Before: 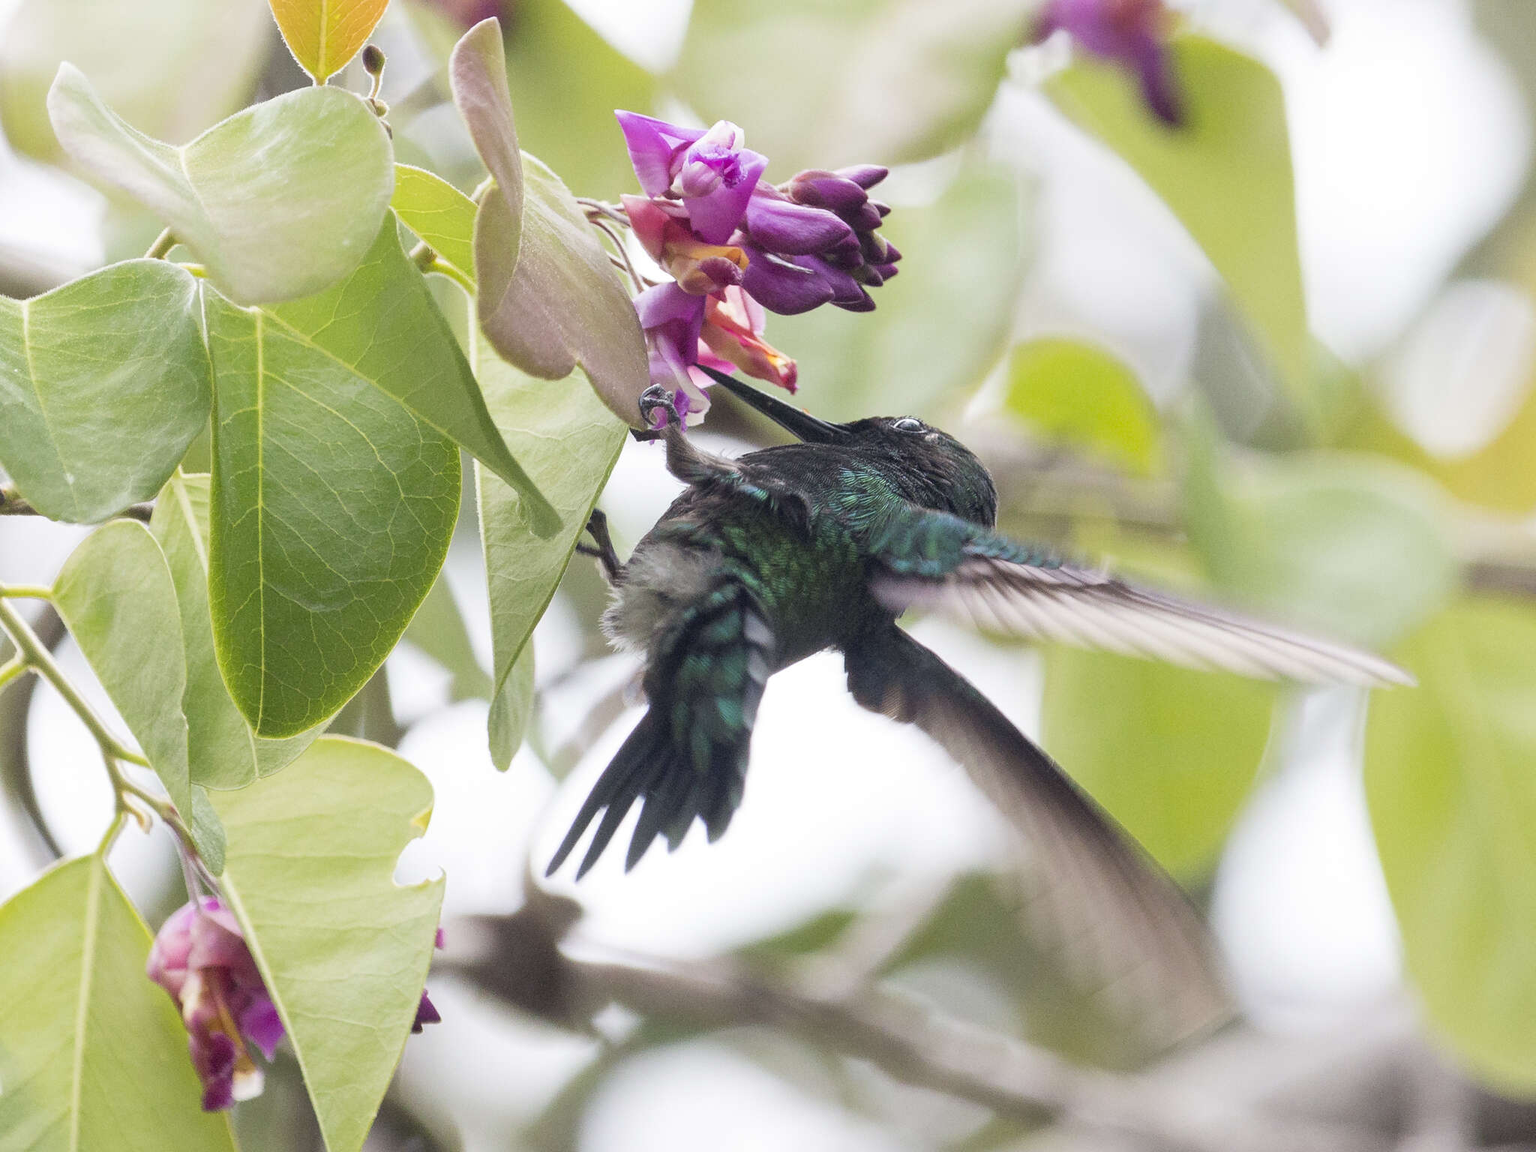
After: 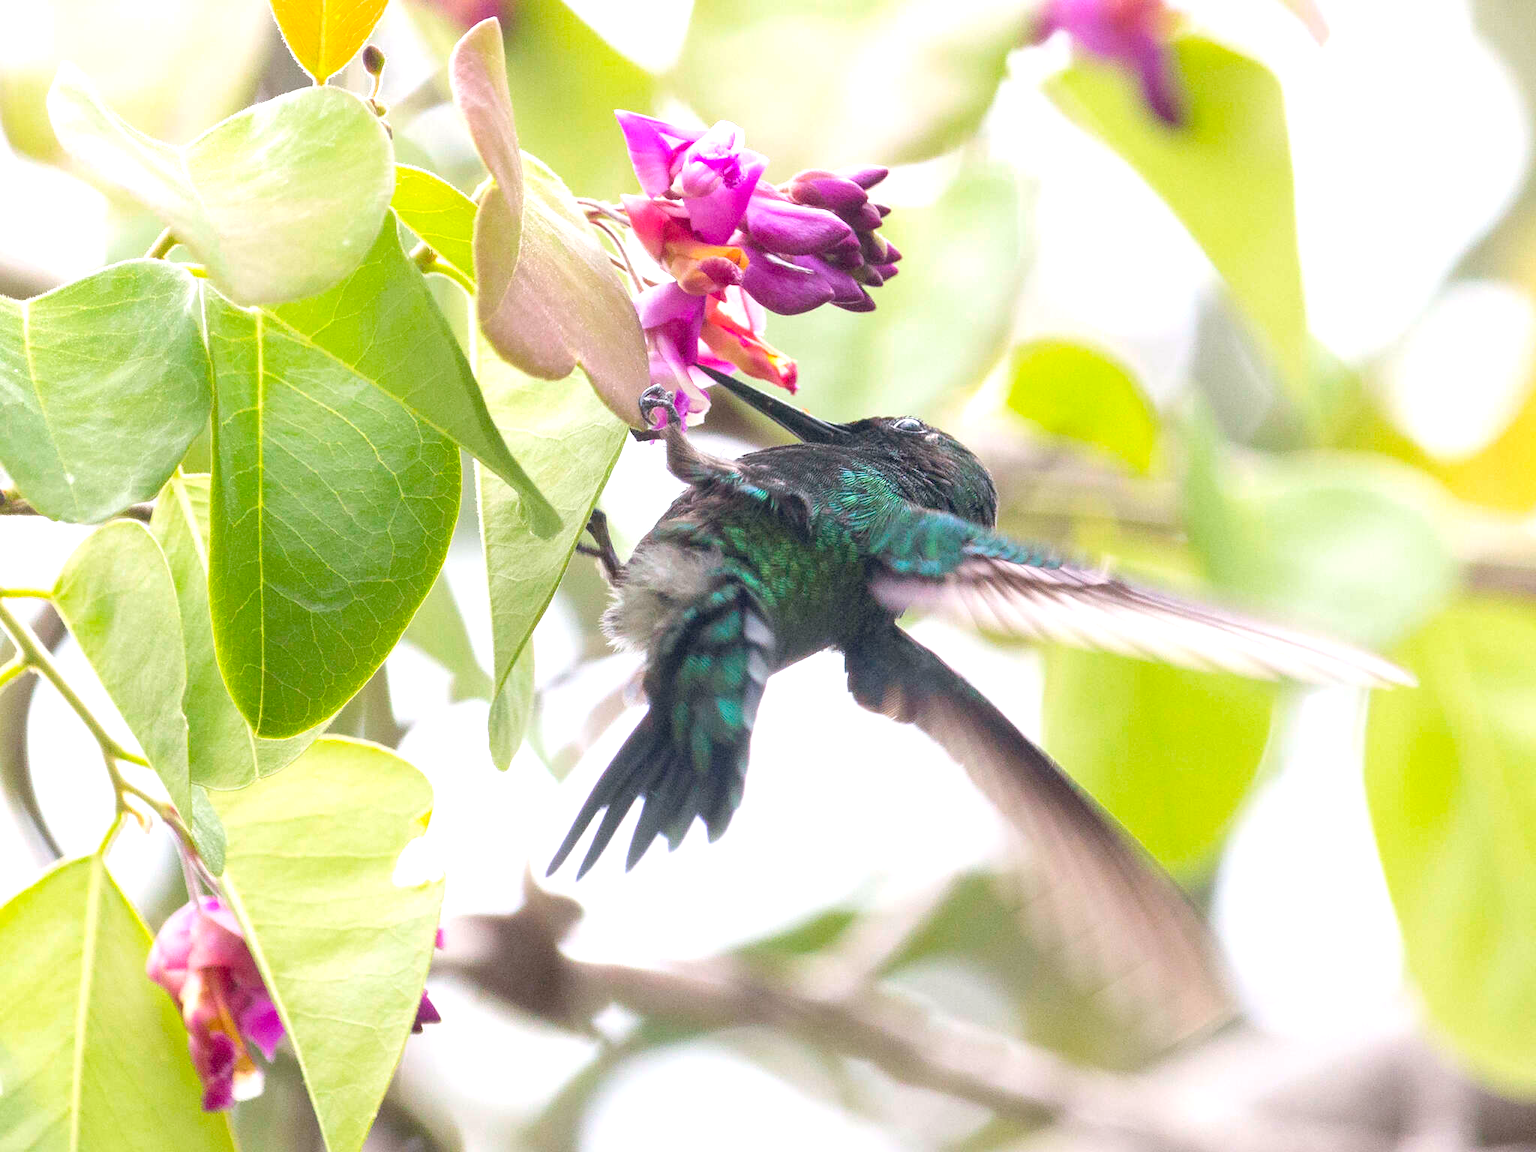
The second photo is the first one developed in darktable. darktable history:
color balance rgb: shadows lift › chroma 3.65%, shadows lift › hue 88.47°, highlights gain › chroma 0.263%, highlights gain › hue 332.7°, perceptual saturation grading › global saturation 19.565%, contrast -10.368%
exposure: black level correction 0, exposure 0.892 EV, compensate highlight preservation false
tone equalizer: edges refinement/feathering 500, mask exposure compensation -1.57 EV, preserve details no
